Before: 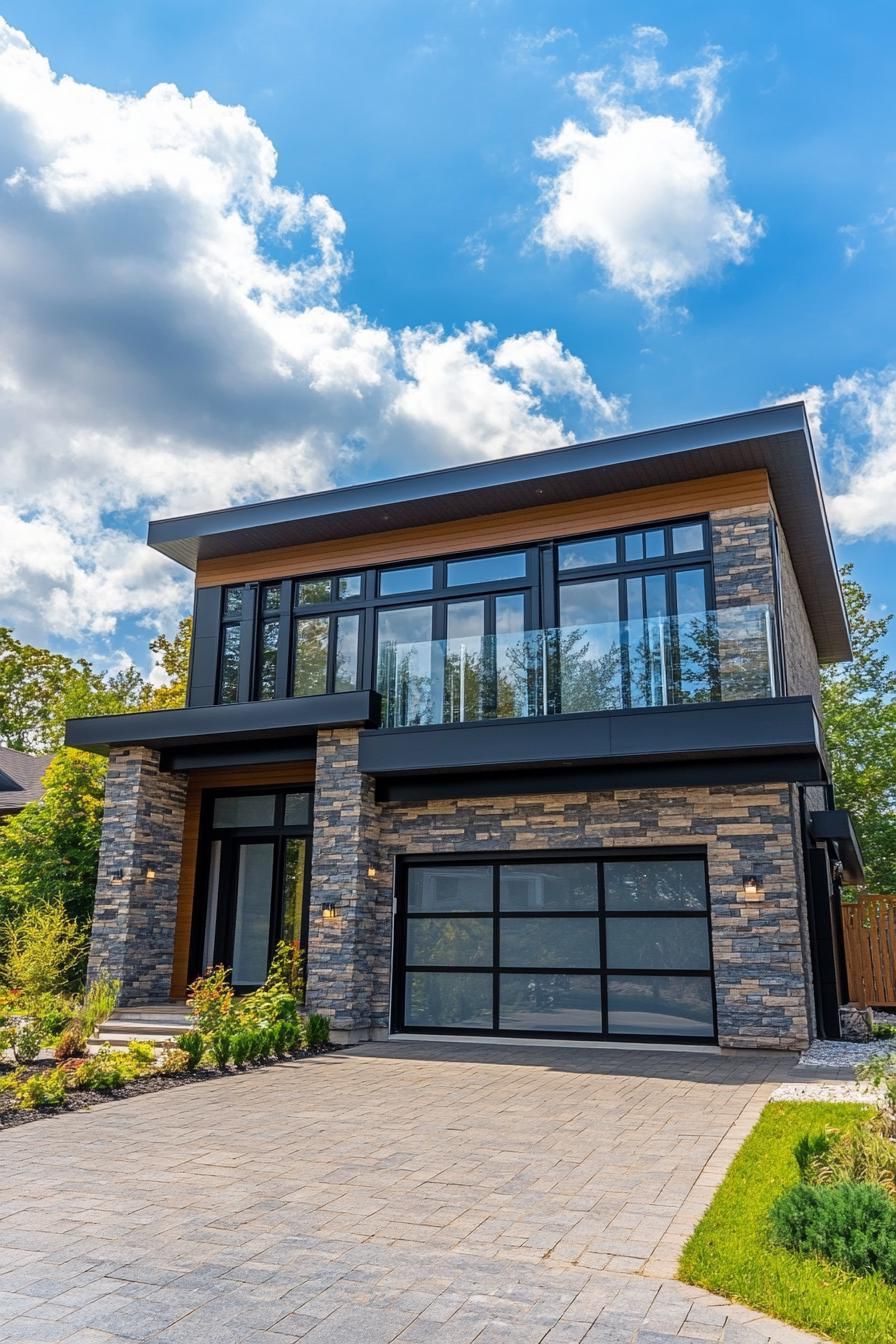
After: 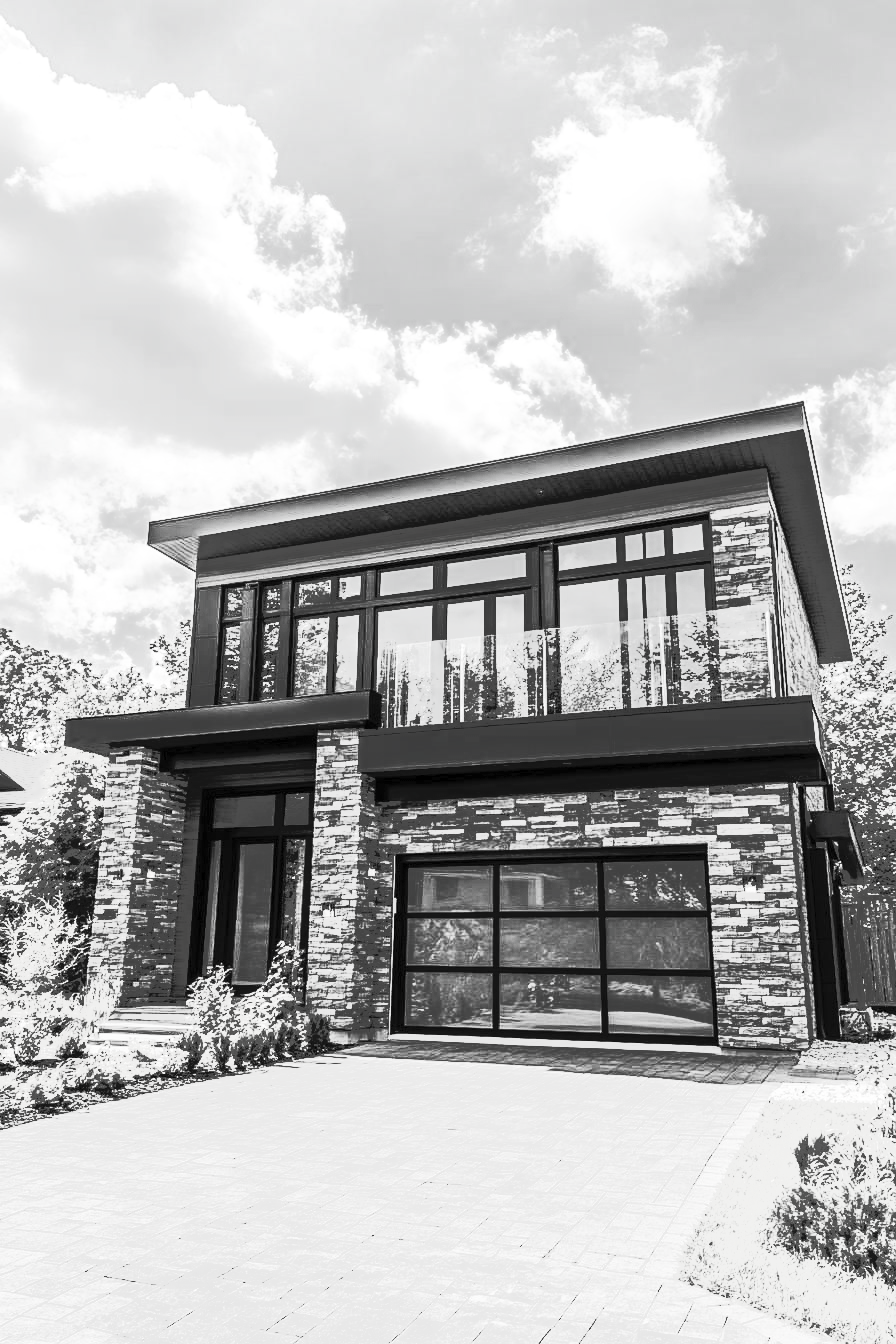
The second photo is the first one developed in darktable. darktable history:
contrast brightness saturation: contrast 0.534, brightness 0.458, saturation -0.992
tone equalizer: -7 EV -0.664 EV, -6 EV 0.978 EV, -5 EV -0.431 EV, -4 EV 0.394 EV, -3 EV 0.44 EV, -2 EV 0.144 EV, -1 EV -0.13 EV, +0 EV -0.379 EV, edges refinement/feathering 500, mask exposure compensation -1.57 EV, preserve details no
